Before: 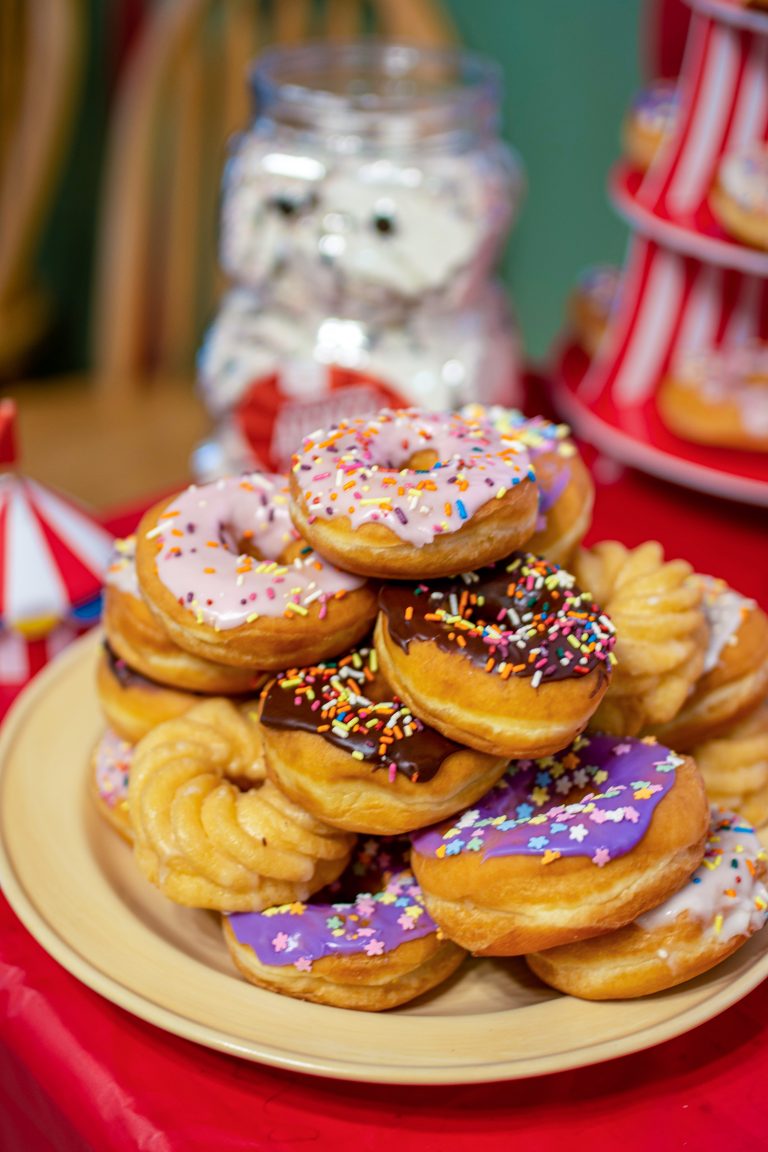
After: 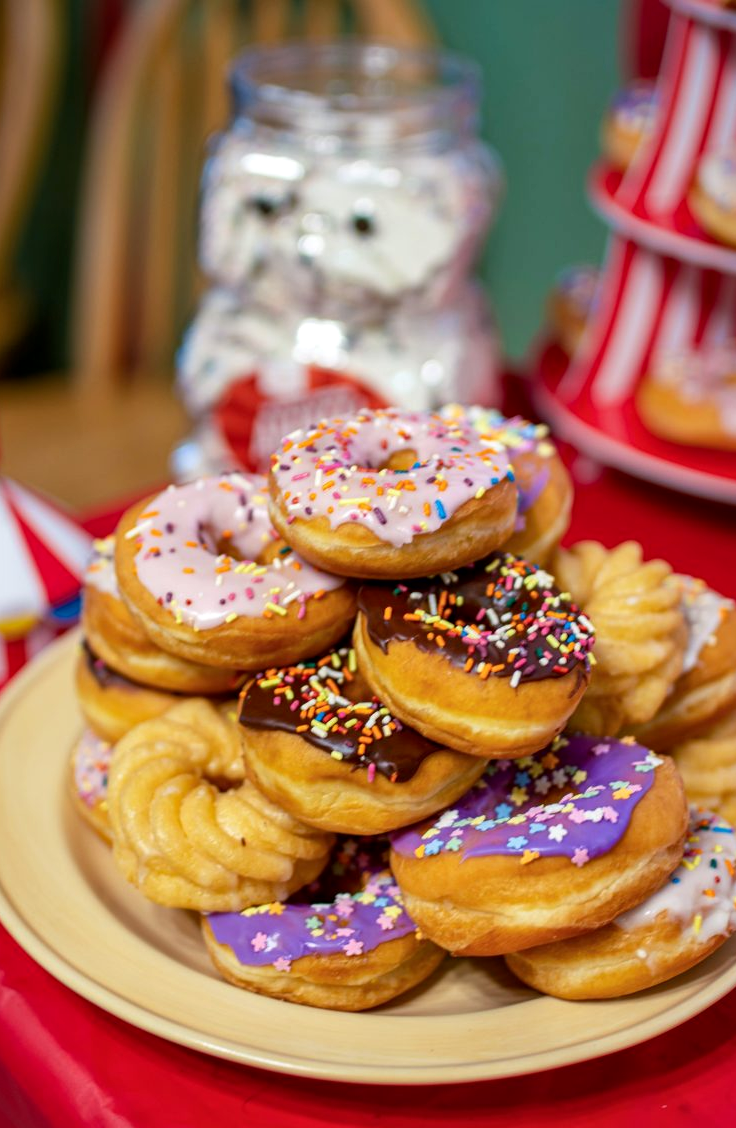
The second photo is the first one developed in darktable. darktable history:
local contrast: mode bilateral grid, contrast 20, coarseness 51, detail 119%, midtone range 0.2
crop and rotate: left 2.753%, right 1.332%, bottom 2.022%
